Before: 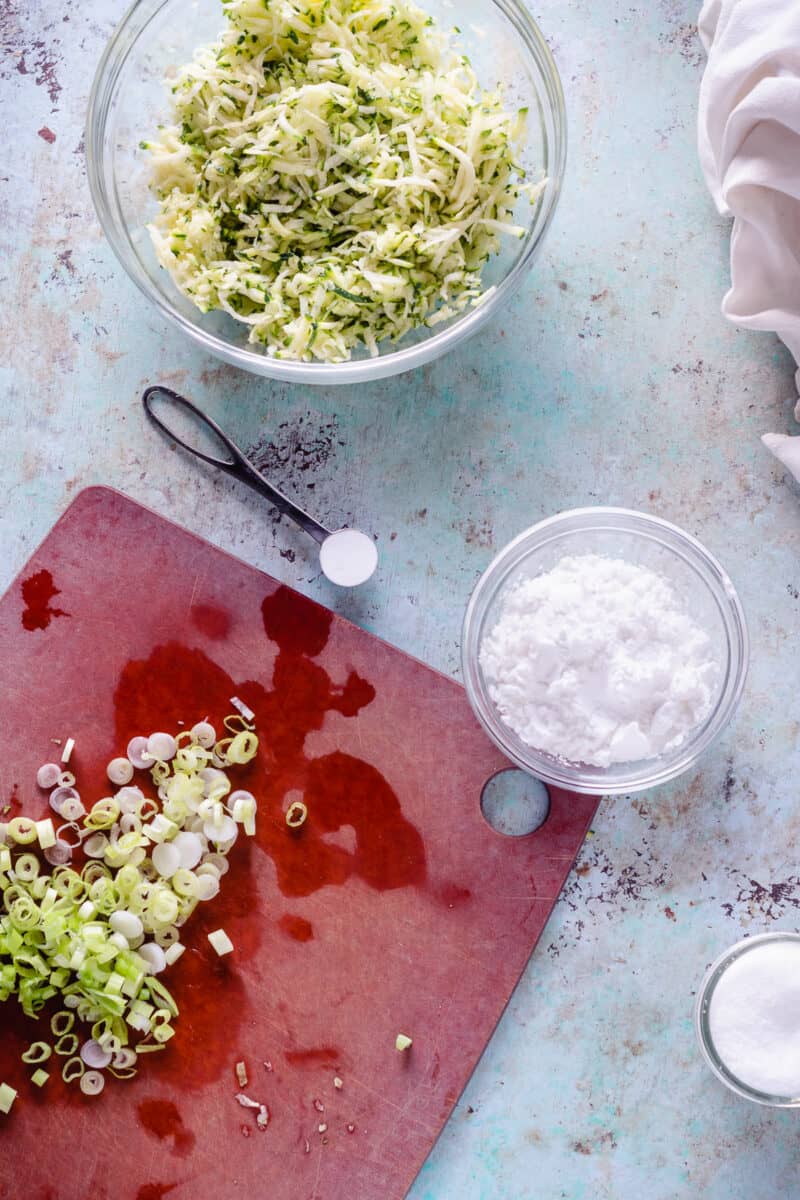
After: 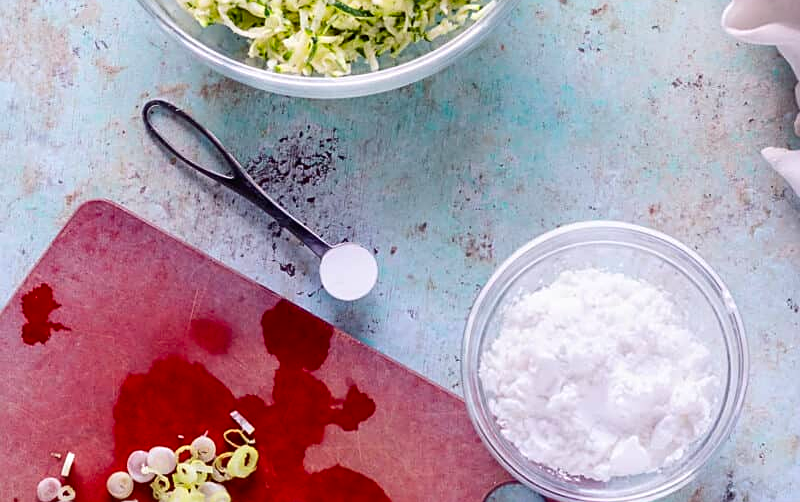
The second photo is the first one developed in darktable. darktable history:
contrast brightness saturation: contrast 0.09, saturation 0.28
sharpen: on, module defaults
crop and rotate: top 23.84%, bottom 34.294%
